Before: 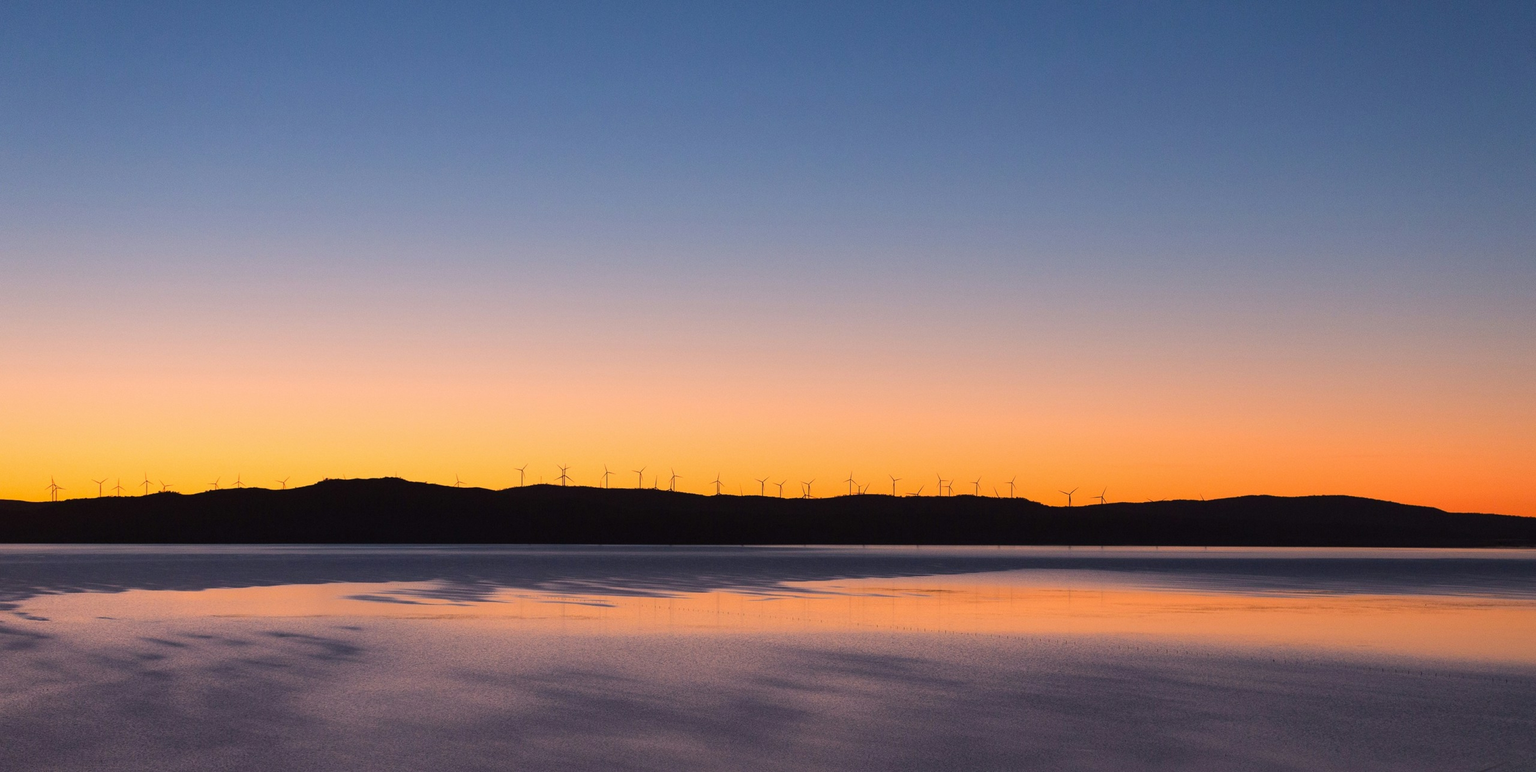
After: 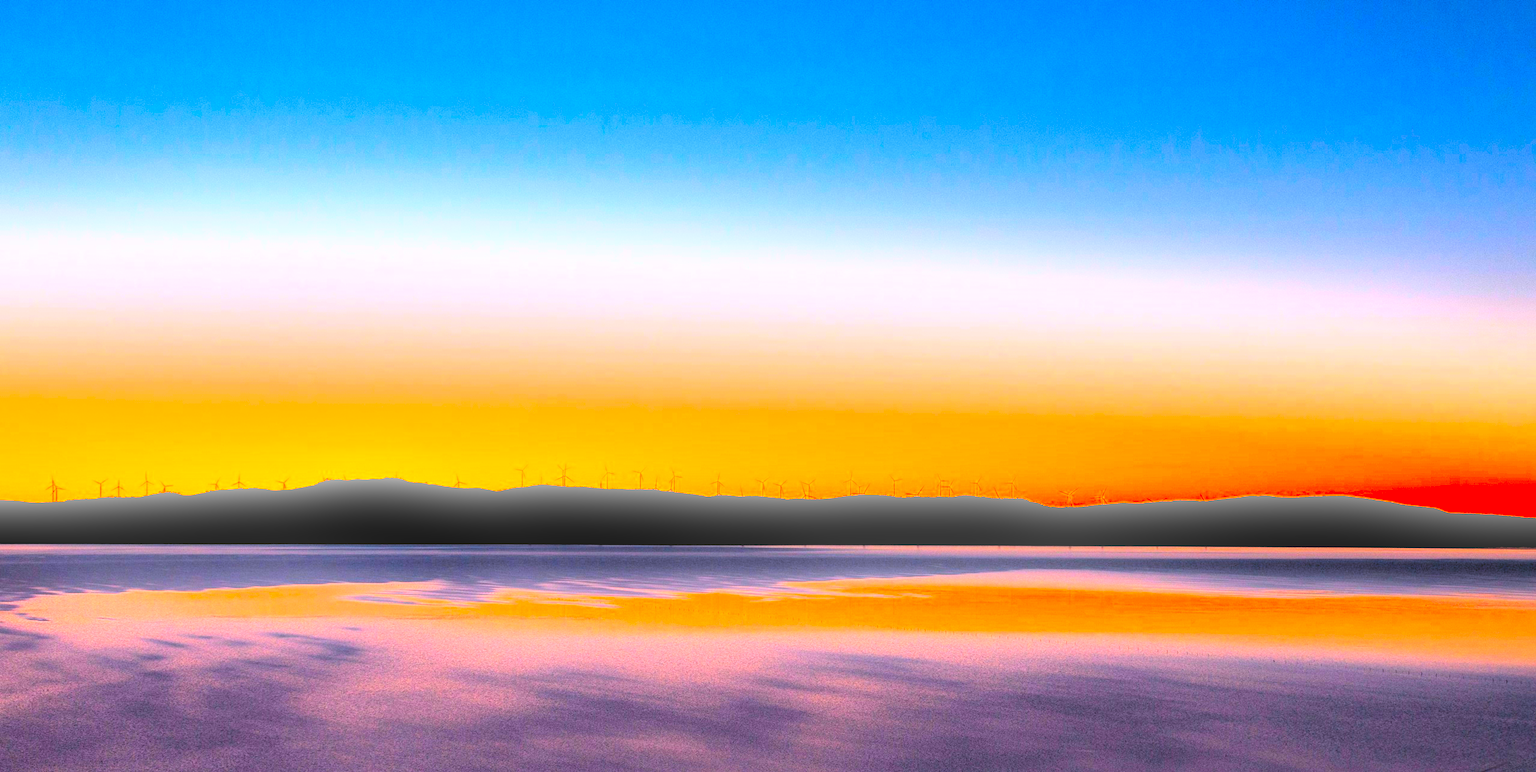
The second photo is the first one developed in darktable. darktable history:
rgb levels: levels [[0.034, 0.472, 0.904], [0, 0.5, 1], [0, 0.5, 1]]
bloom: size 16%, threshold 98%, strength 20%
exposure: black level correction 0, exposure 1.2 EV, compensate highlight preservation false
color correction: saturation 2.15
